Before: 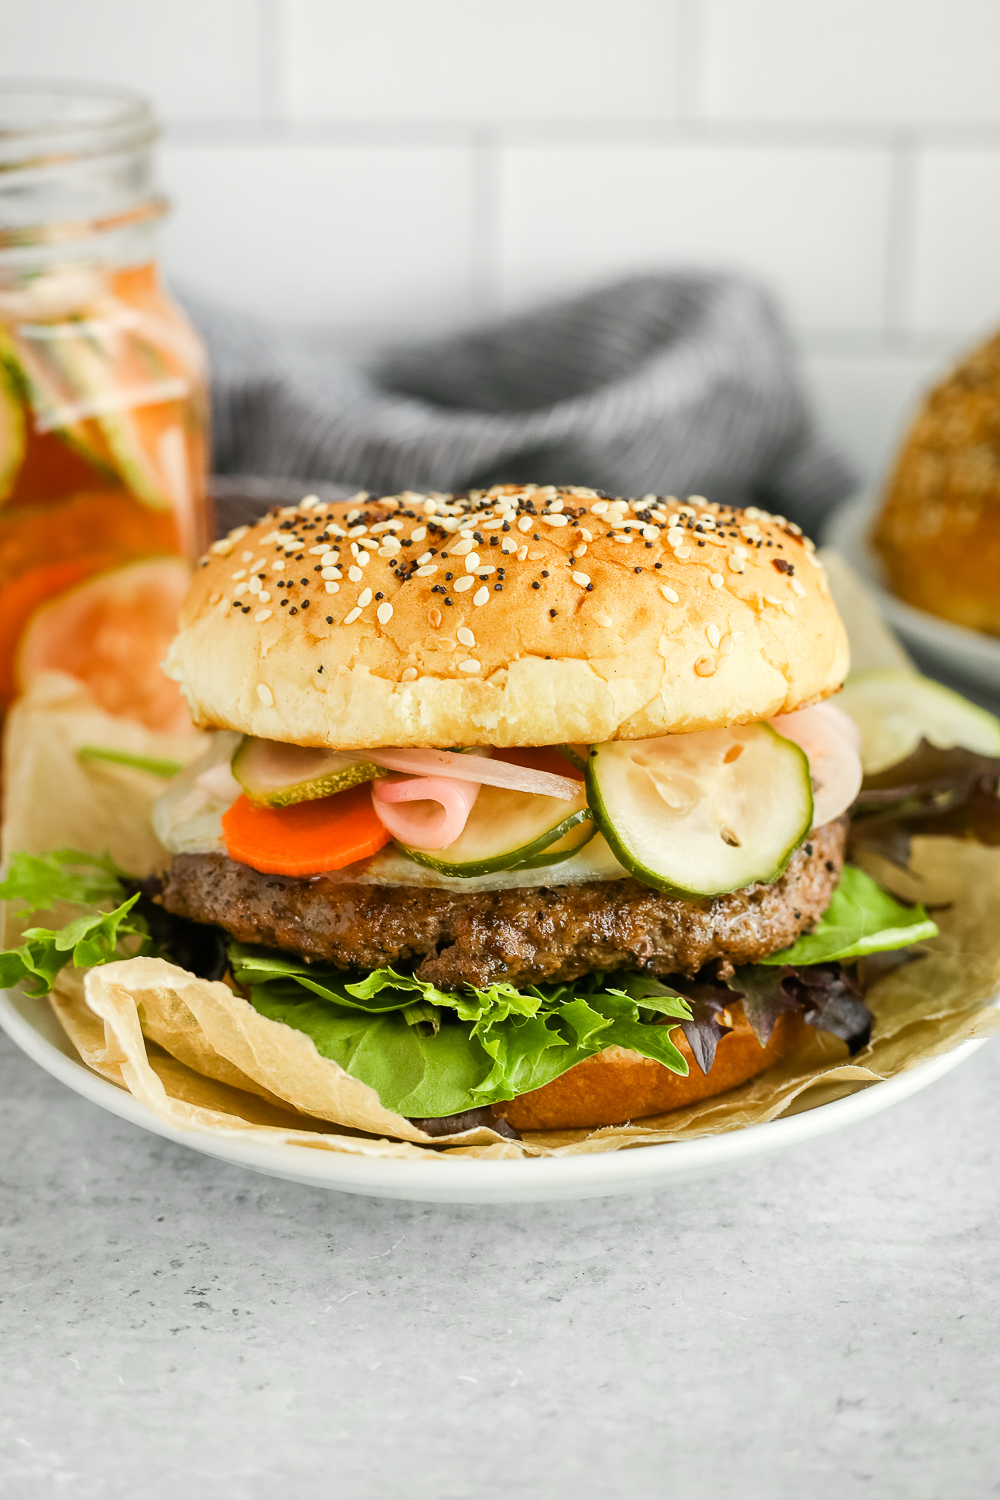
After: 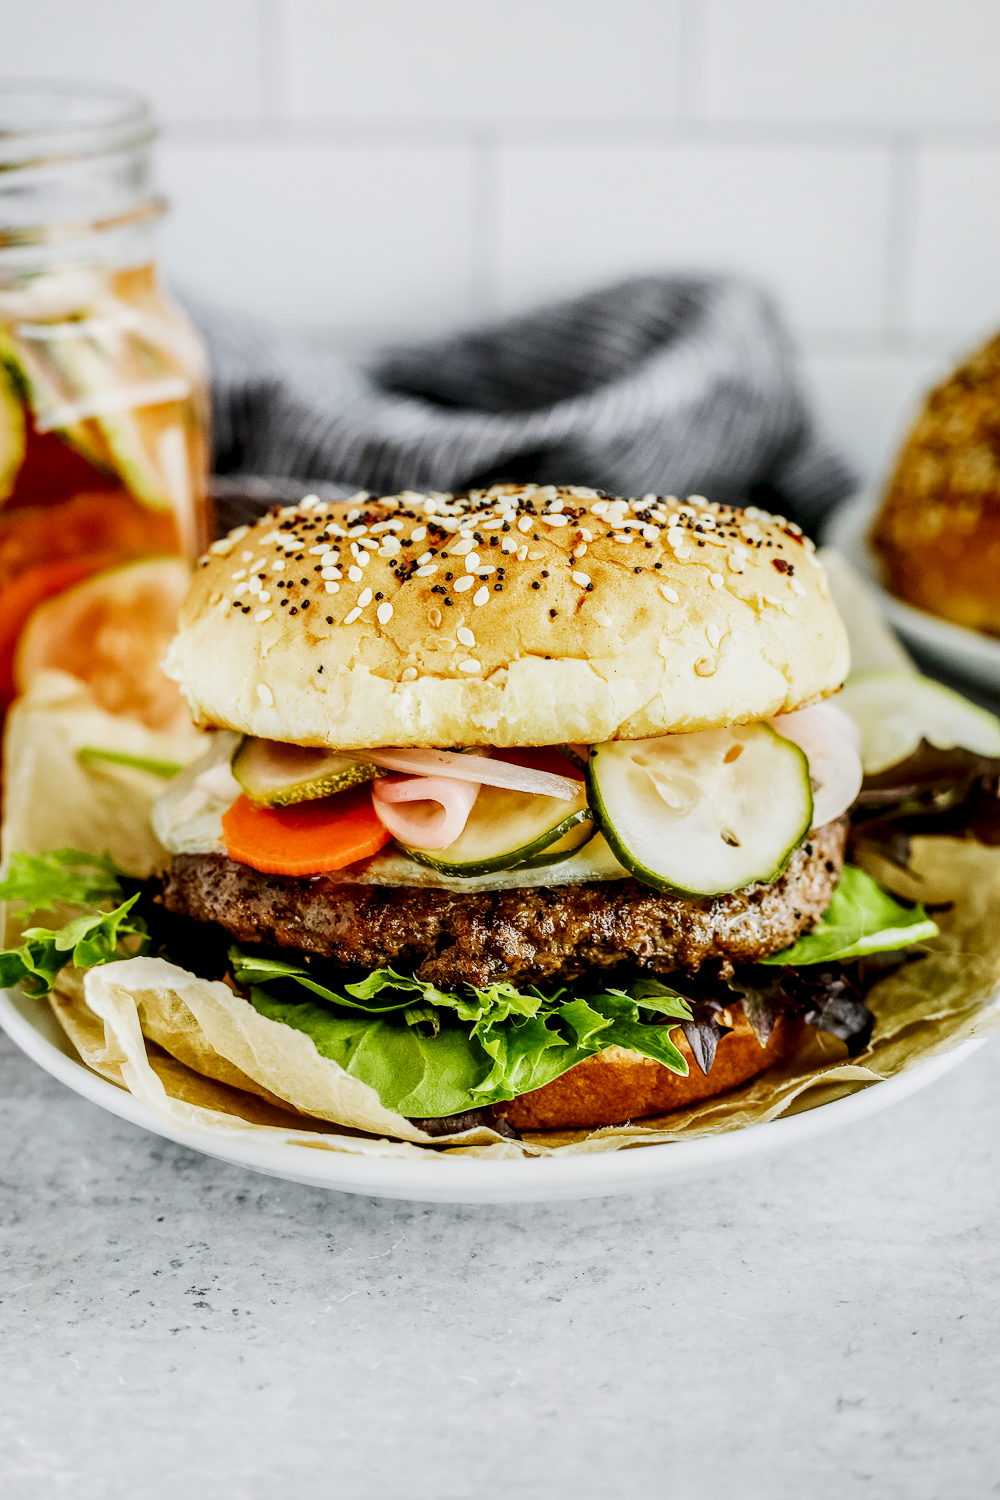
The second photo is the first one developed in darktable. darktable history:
white balance: red 0.974, blue 1.044
local contrast: detail 160%
sigmoid: contrast 1.7, skew -0.2, preserve hue 0%, red attenuation 0.1, red rotation 0.035, green attenuation 0.1, green rotation -0.017, blue attenuation 0.15, blue rotation -0.052, base primaries Rec2020
